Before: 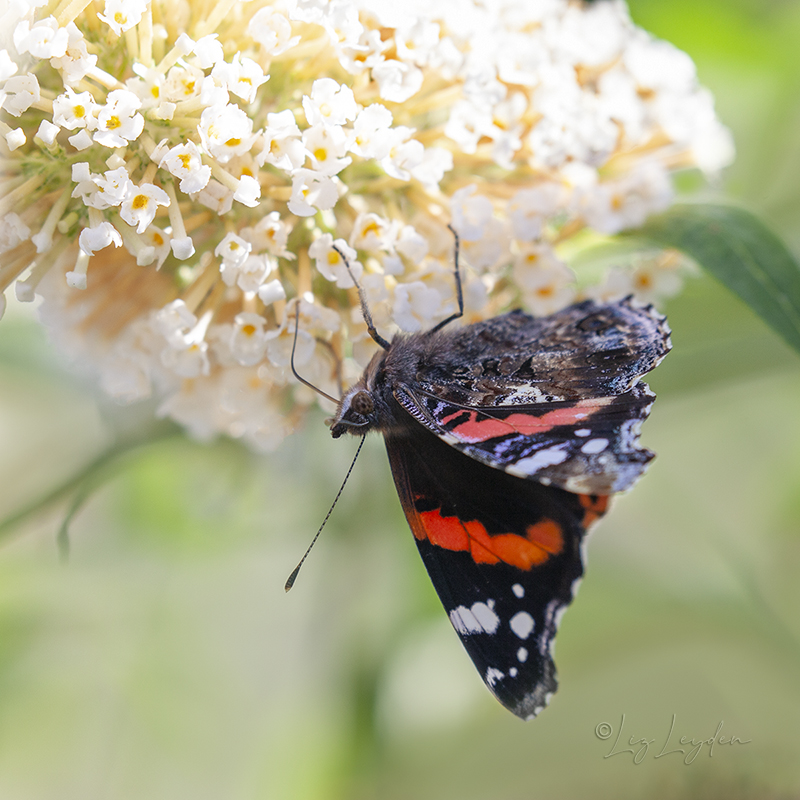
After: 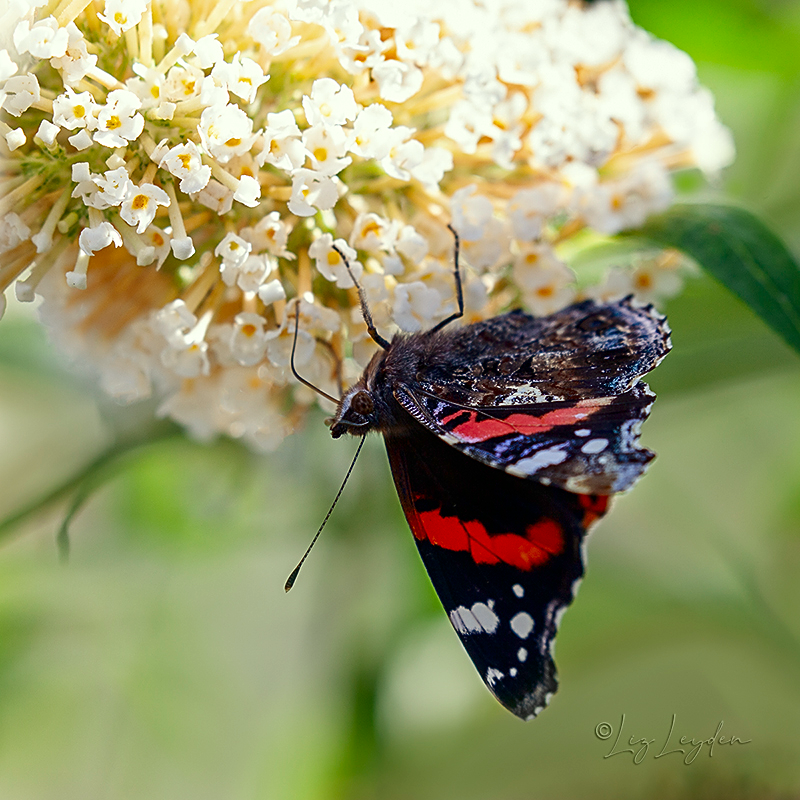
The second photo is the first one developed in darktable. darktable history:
contrast brightness saturation: contrast 0.1, brightness -0.26, saturation 0.14
sharpen: on, module defaults
color correction: highlights a* -4.28, highlights b* 6.53
